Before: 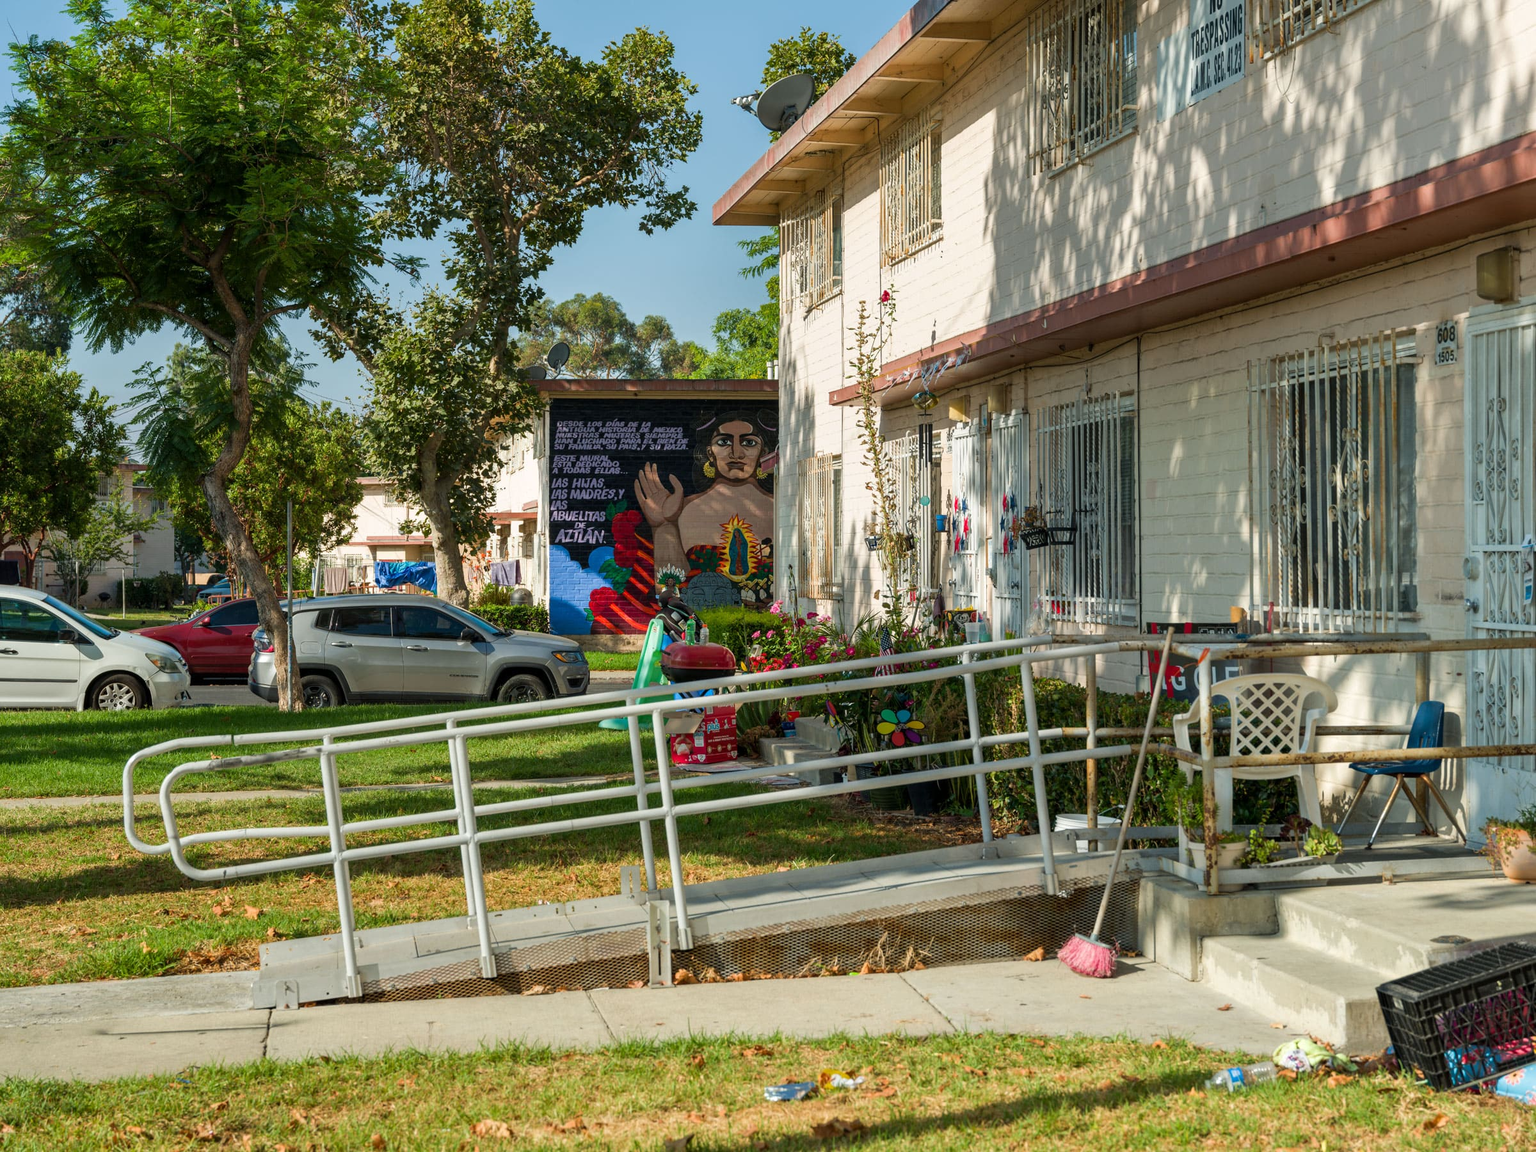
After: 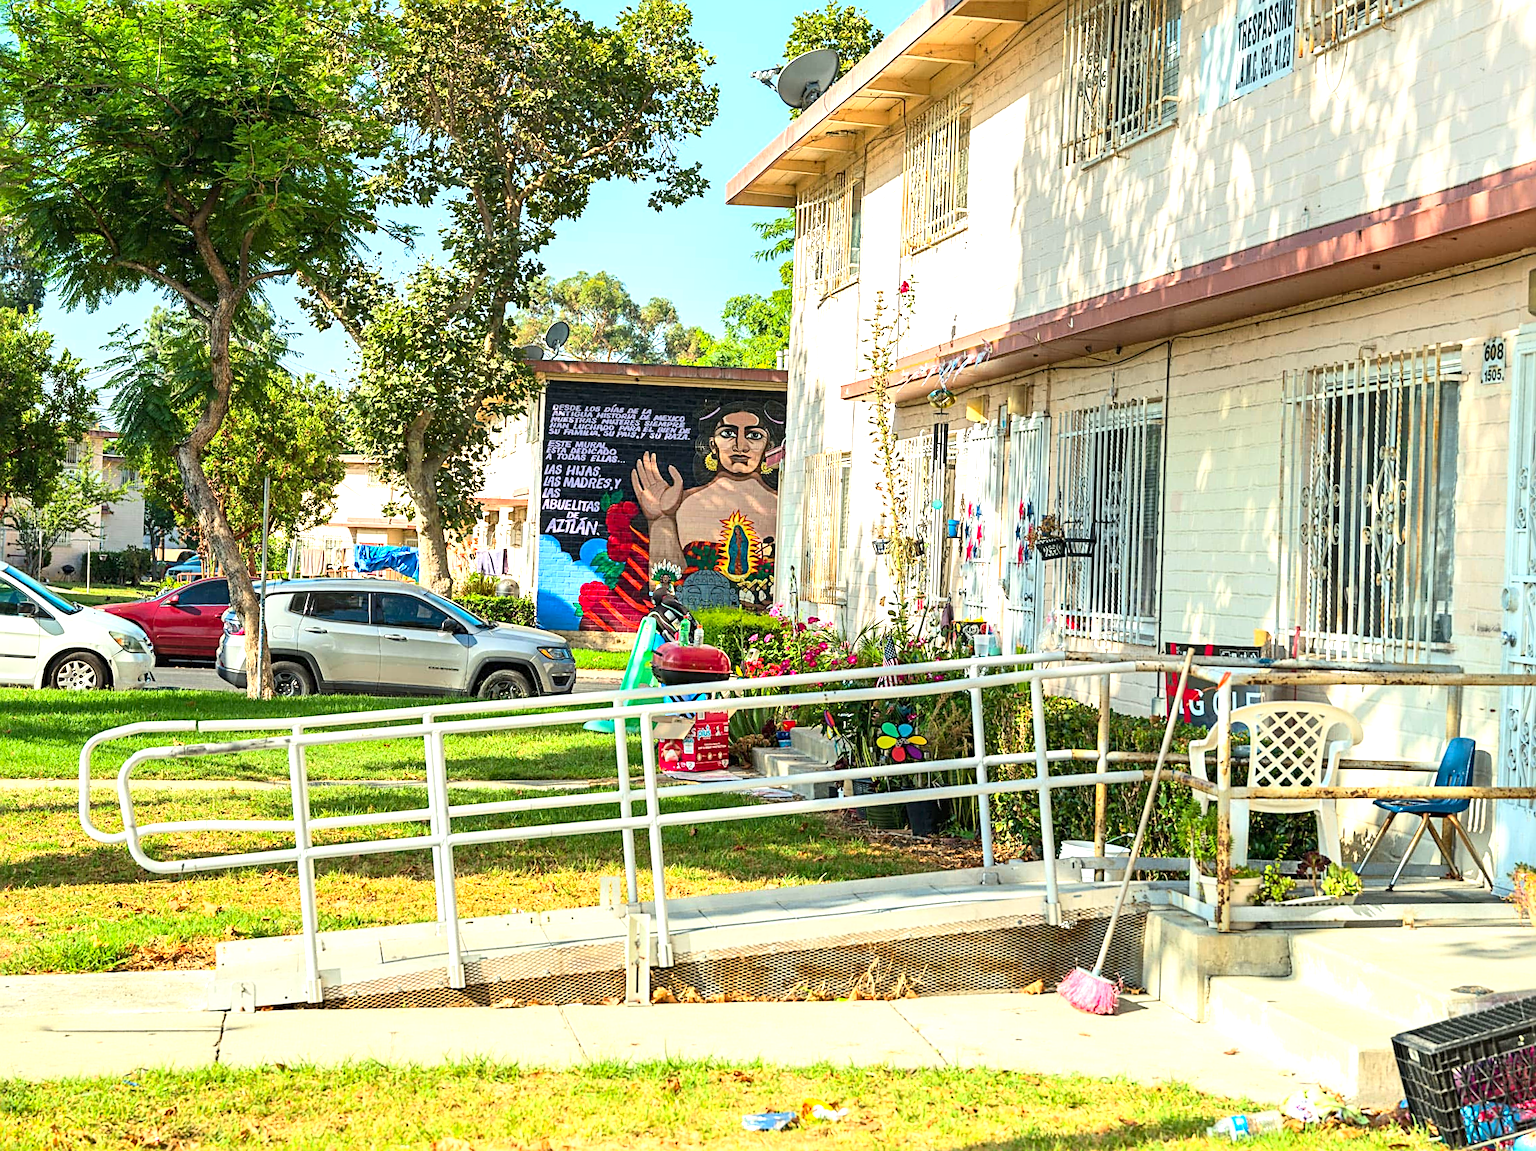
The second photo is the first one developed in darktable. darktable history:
contrast brightness saturation: contrast 0.2, brightness 0.16, saturation 0.22
sharpen: radius 2.543, amount 0.636
exposure: black level correction 0, exposure 1.2 EV, compensate exposure bias true, compensate highlight preservation false
crop and rotate: angle -2.38°
